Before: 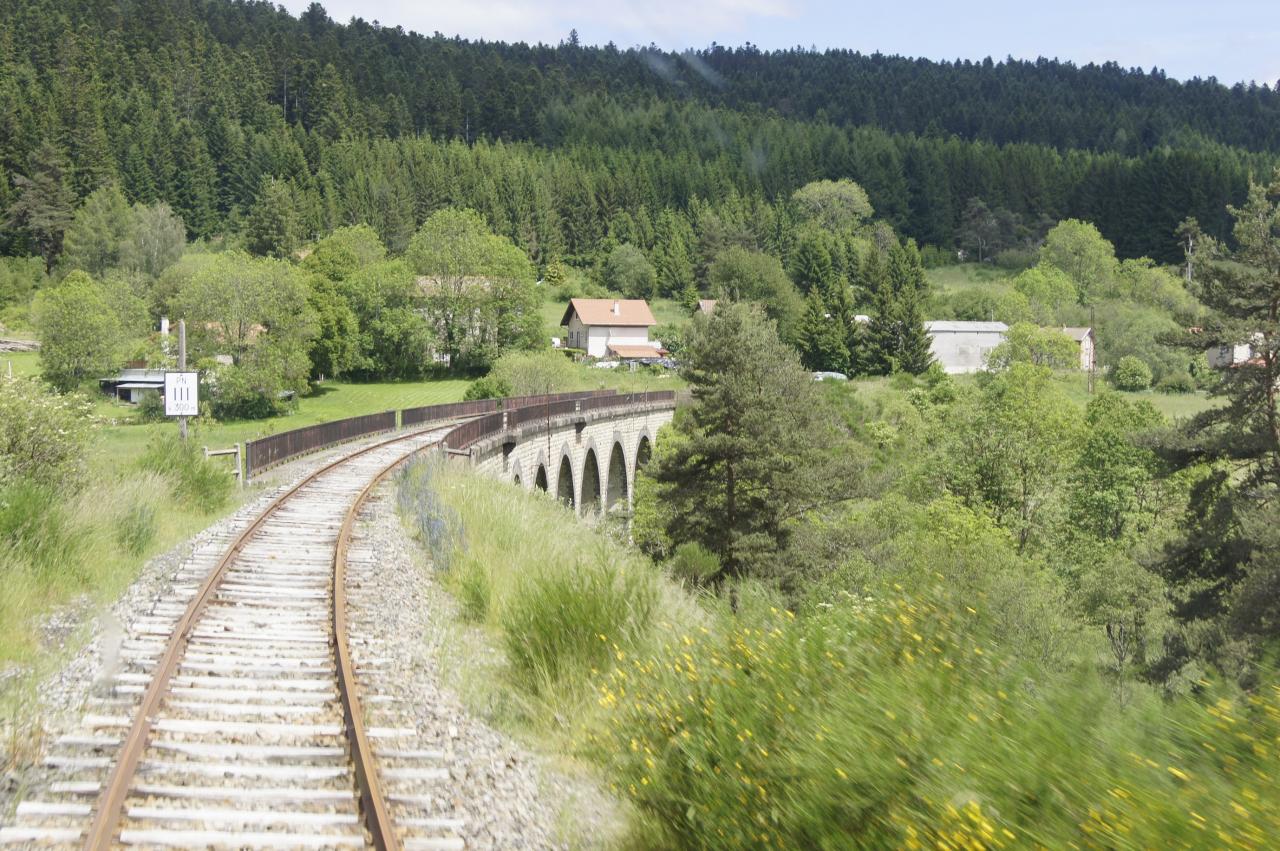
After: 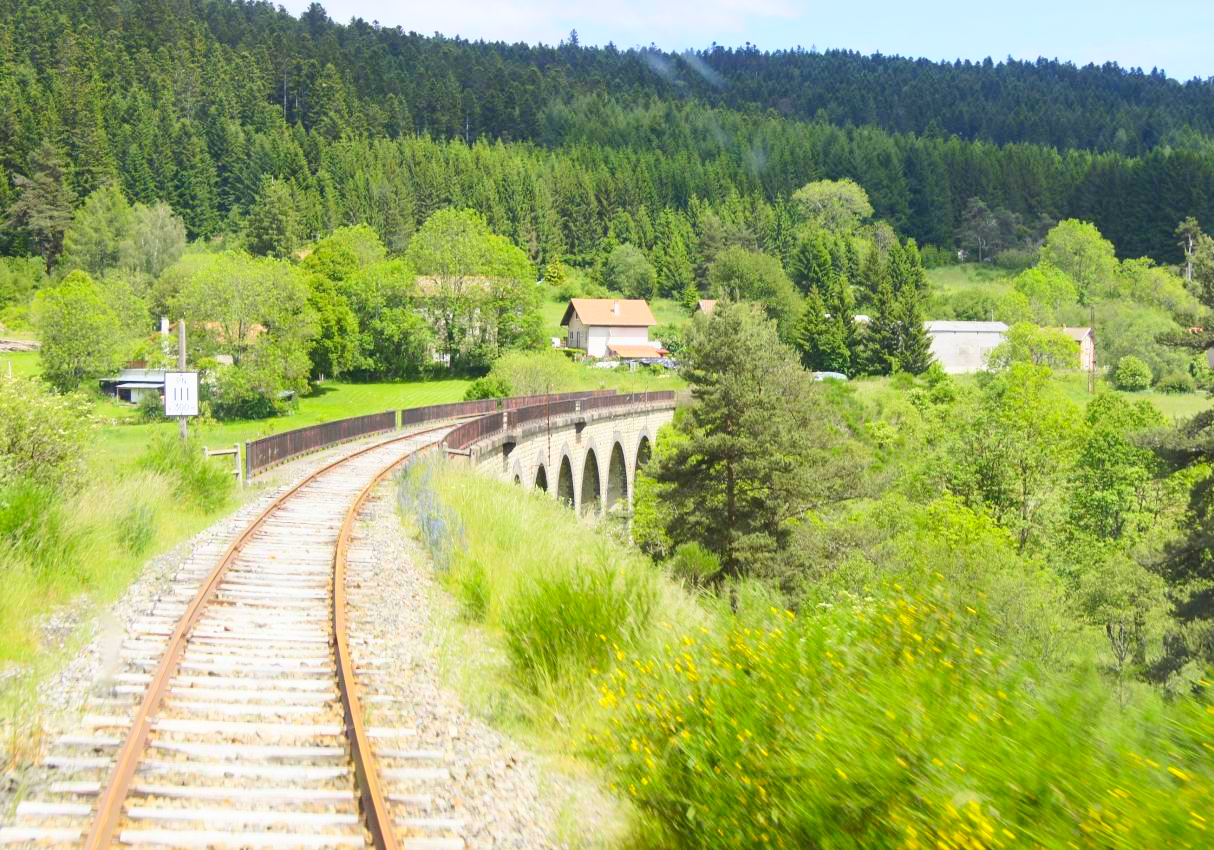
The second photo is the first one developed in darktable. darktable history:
contrast brightness saturation: contrast 0.199, brightness 0.19, saturation 0.806
crop and rotate: left 0%, right 5.108%
levels: levels [0, 0.499, 1]
